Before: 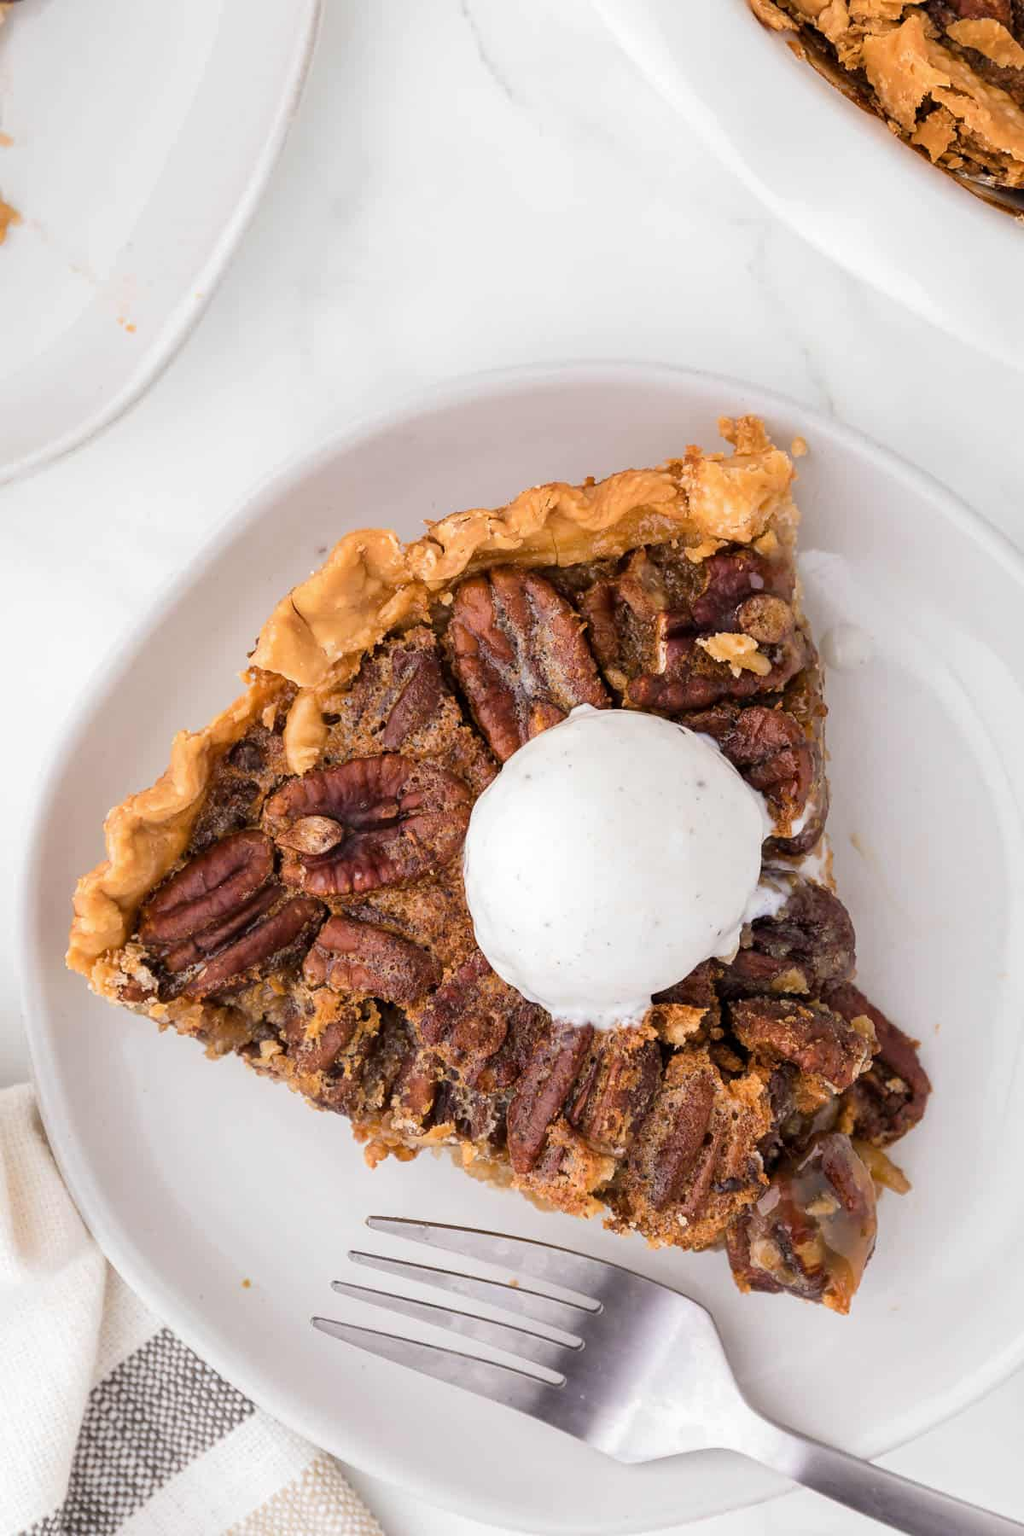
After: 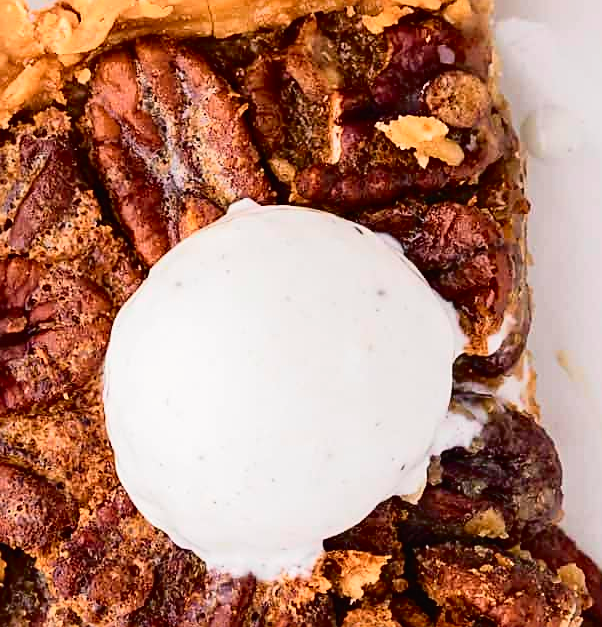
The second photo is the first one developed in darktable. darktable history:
sharpen: amount 0.464
tone curve: curves: ch0 [(0, 0.014) (0.17, 0.099) (0.398, 0.423) (0.725, 0.828) (0.872, 0.918) (1, 0.981)]; ch1 [(0, 0) (0.402, 0.36) (0.489, 0.491) (0.5, 0.503) (0.515, 0.52) (0.545, 0.572) (0.615, 0.662) (0.701, 0.725) (1, 1)]; ch2 [(0, 0) (0.42, 0.458) (0.485, 0.499) (0.503, 0.503) (0.531, 0.542) (0.561, 0.594) (0.644, 0.694) (0.717, 0.753) (1, 0.991)], color space Lab, independent channels, preserve colors none
crop: left 36.73%, top 34.781%, right 13.088%, bottom 30.367%
